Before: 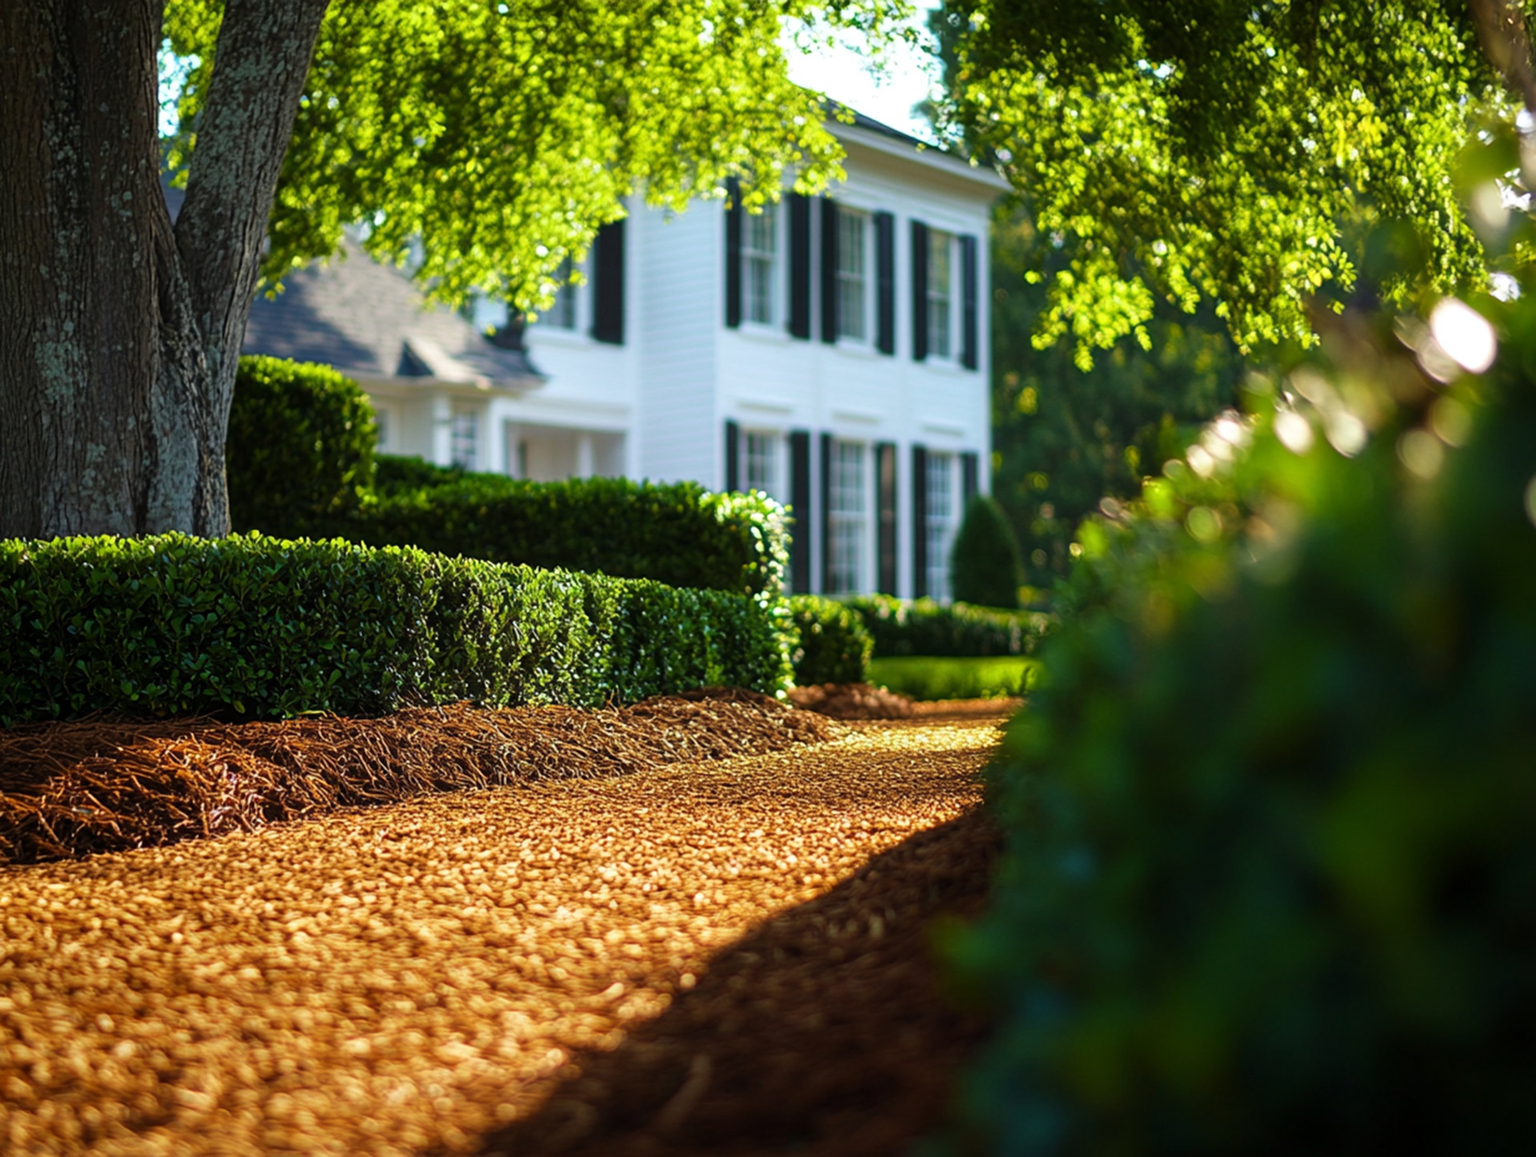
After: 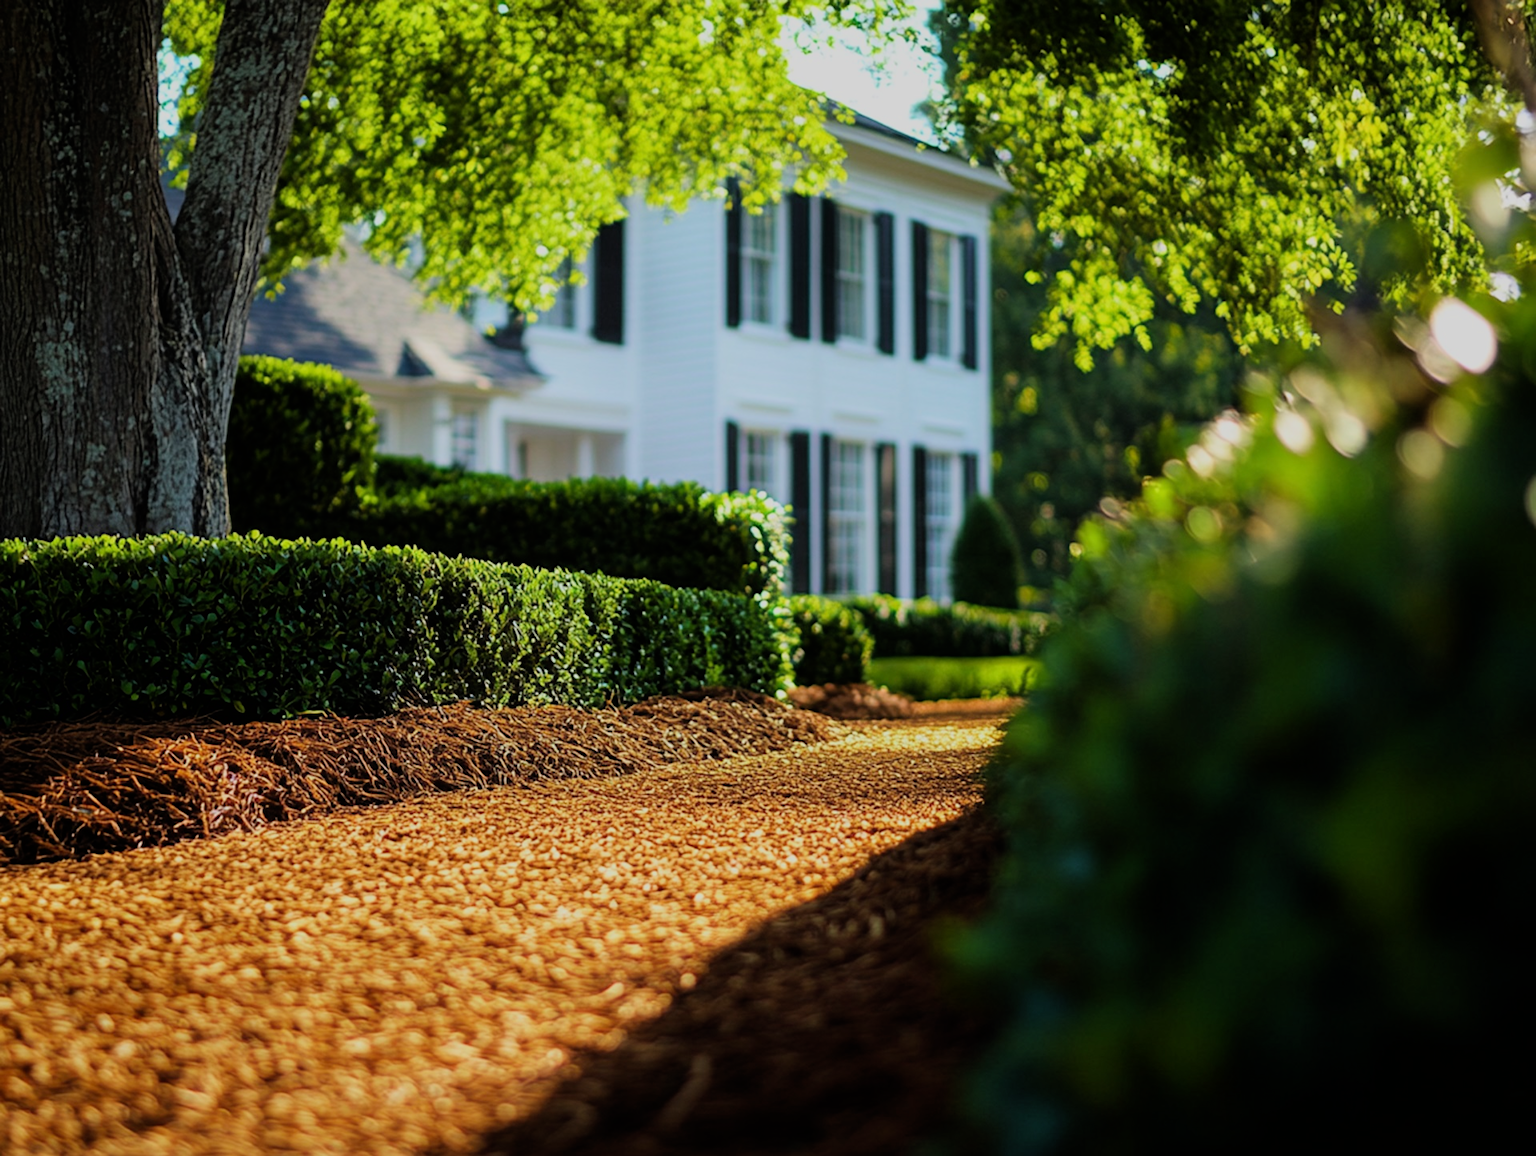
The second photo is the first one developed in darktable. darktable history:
filmic rgb: black relative exposure -7.65 EV, white relative exposure 4.56 EV, threshold -0.306 EV, transition 3.19 EV, structure ↔ texture 99.63%, hardness 3.61, color science v6 (2022), enable highlight reconstruction true
